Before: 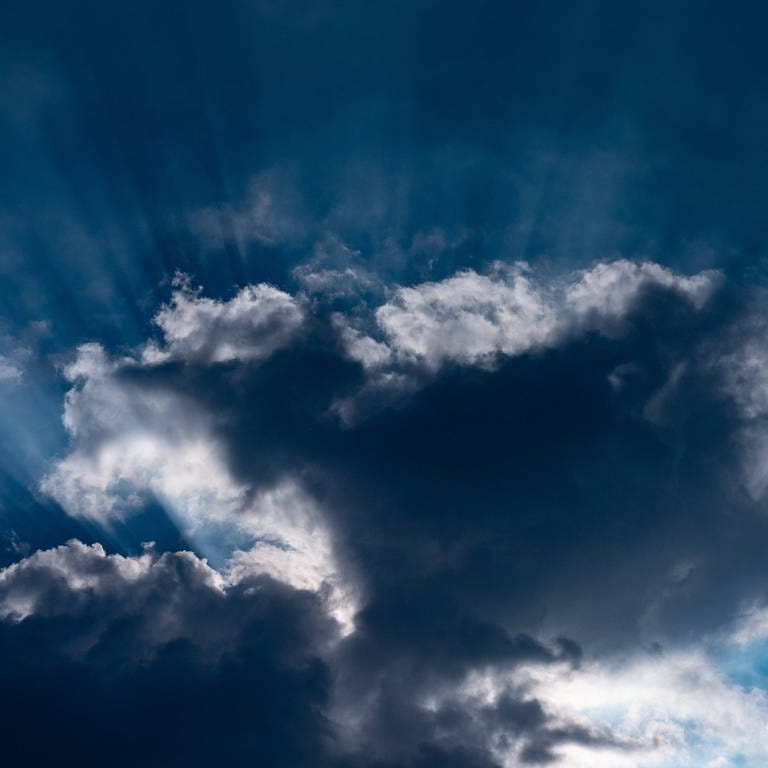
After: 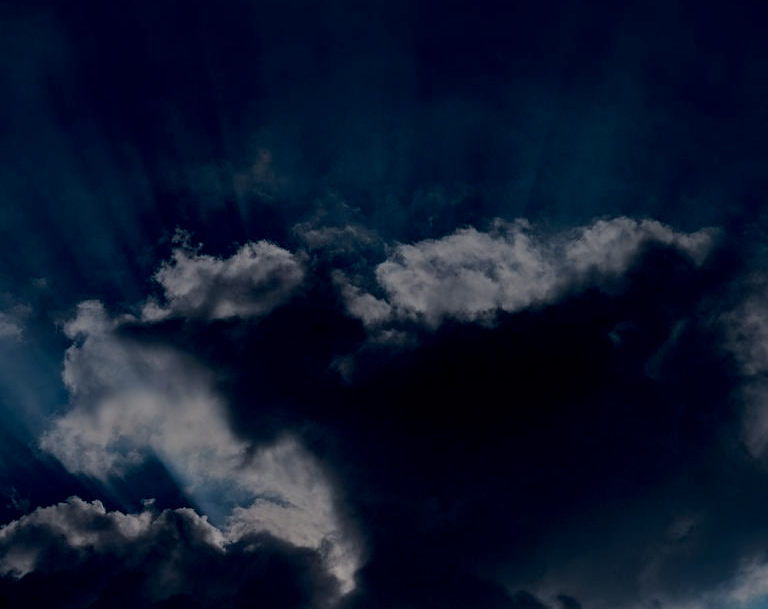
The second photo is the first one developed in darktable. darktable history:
exposure: black level correction 0.025, exposure 0.182 EV, compensate highlight preservation false
tone equalizer: -8 EV -2 EV, -7 EV -2 EV, -6 EV -2 EV, -5 EV -2 EV, -4 EV -2 EV, -3 EV -2 EV, -2 EV -2 EV, -1 EV -1.63 EV, +0 EV -2 EV
crop and rotate: top 5.667%, bottom 14.937%
